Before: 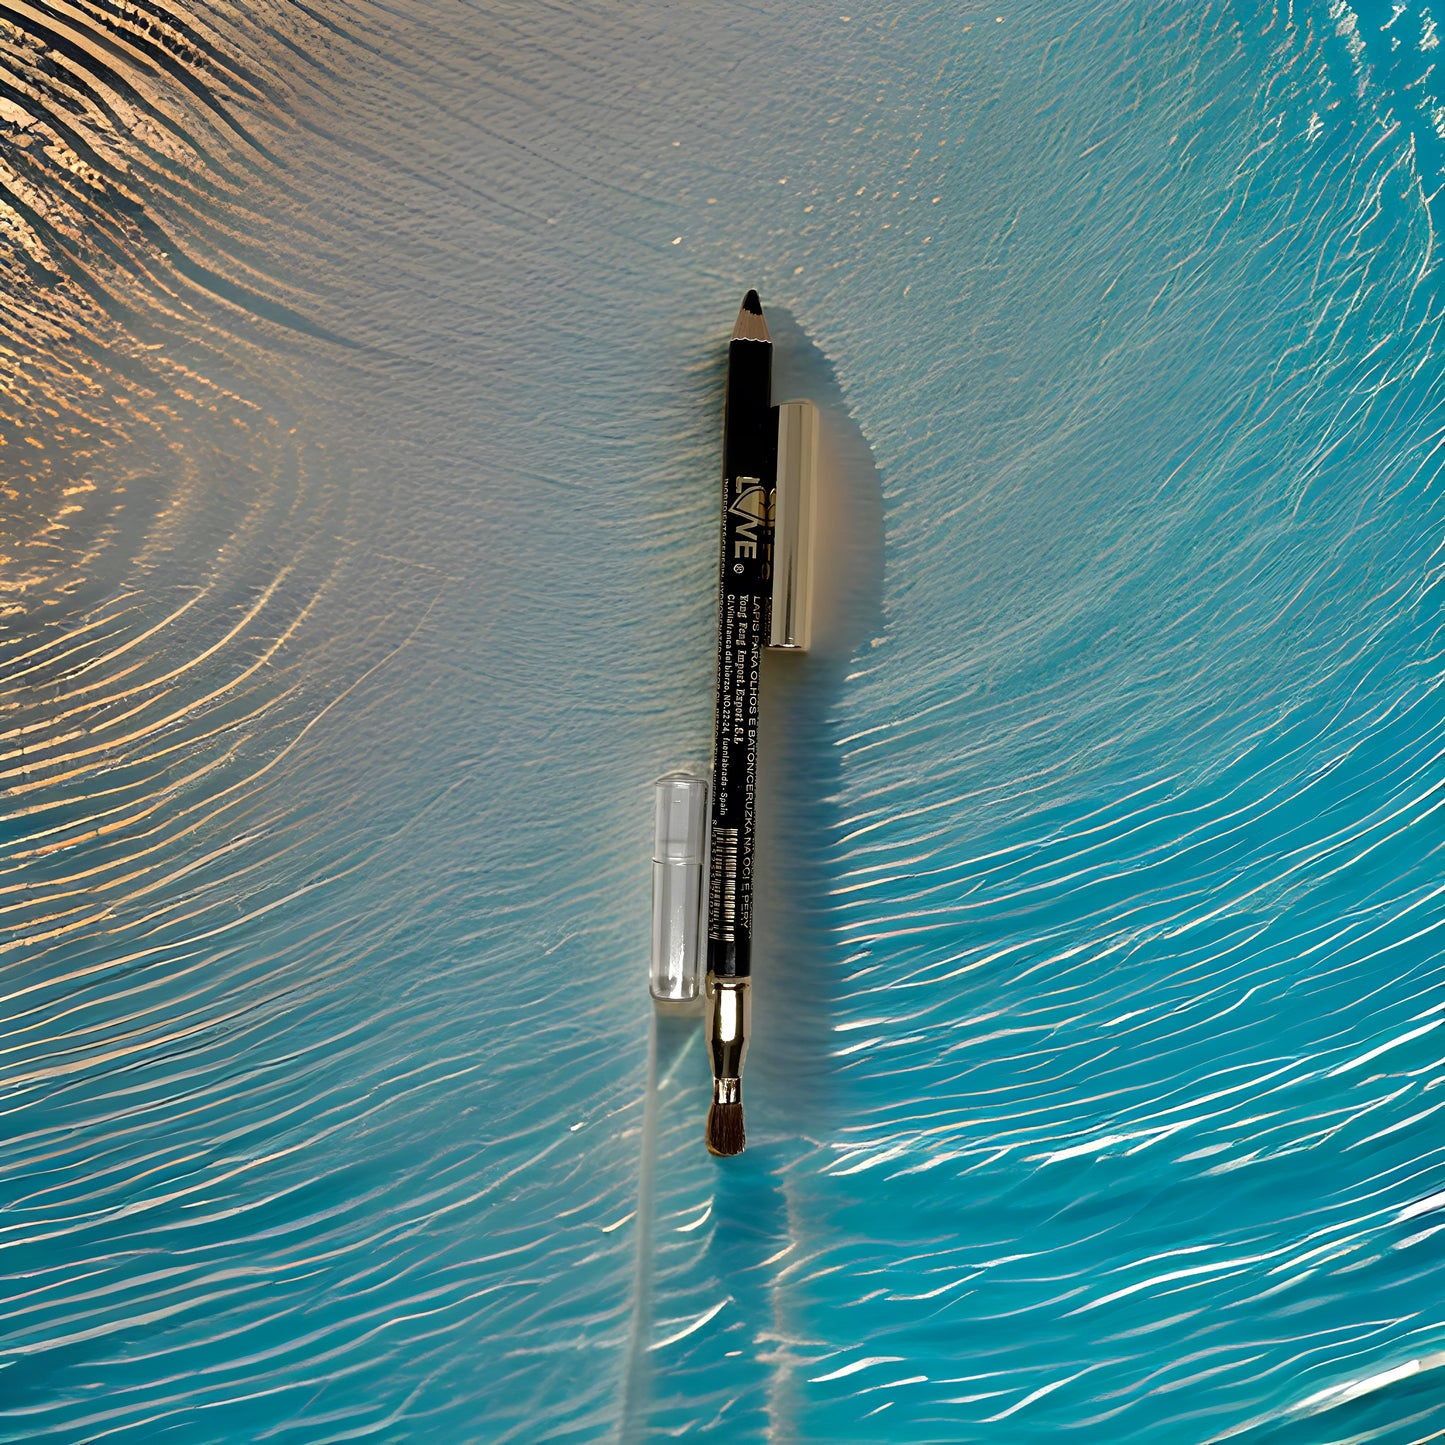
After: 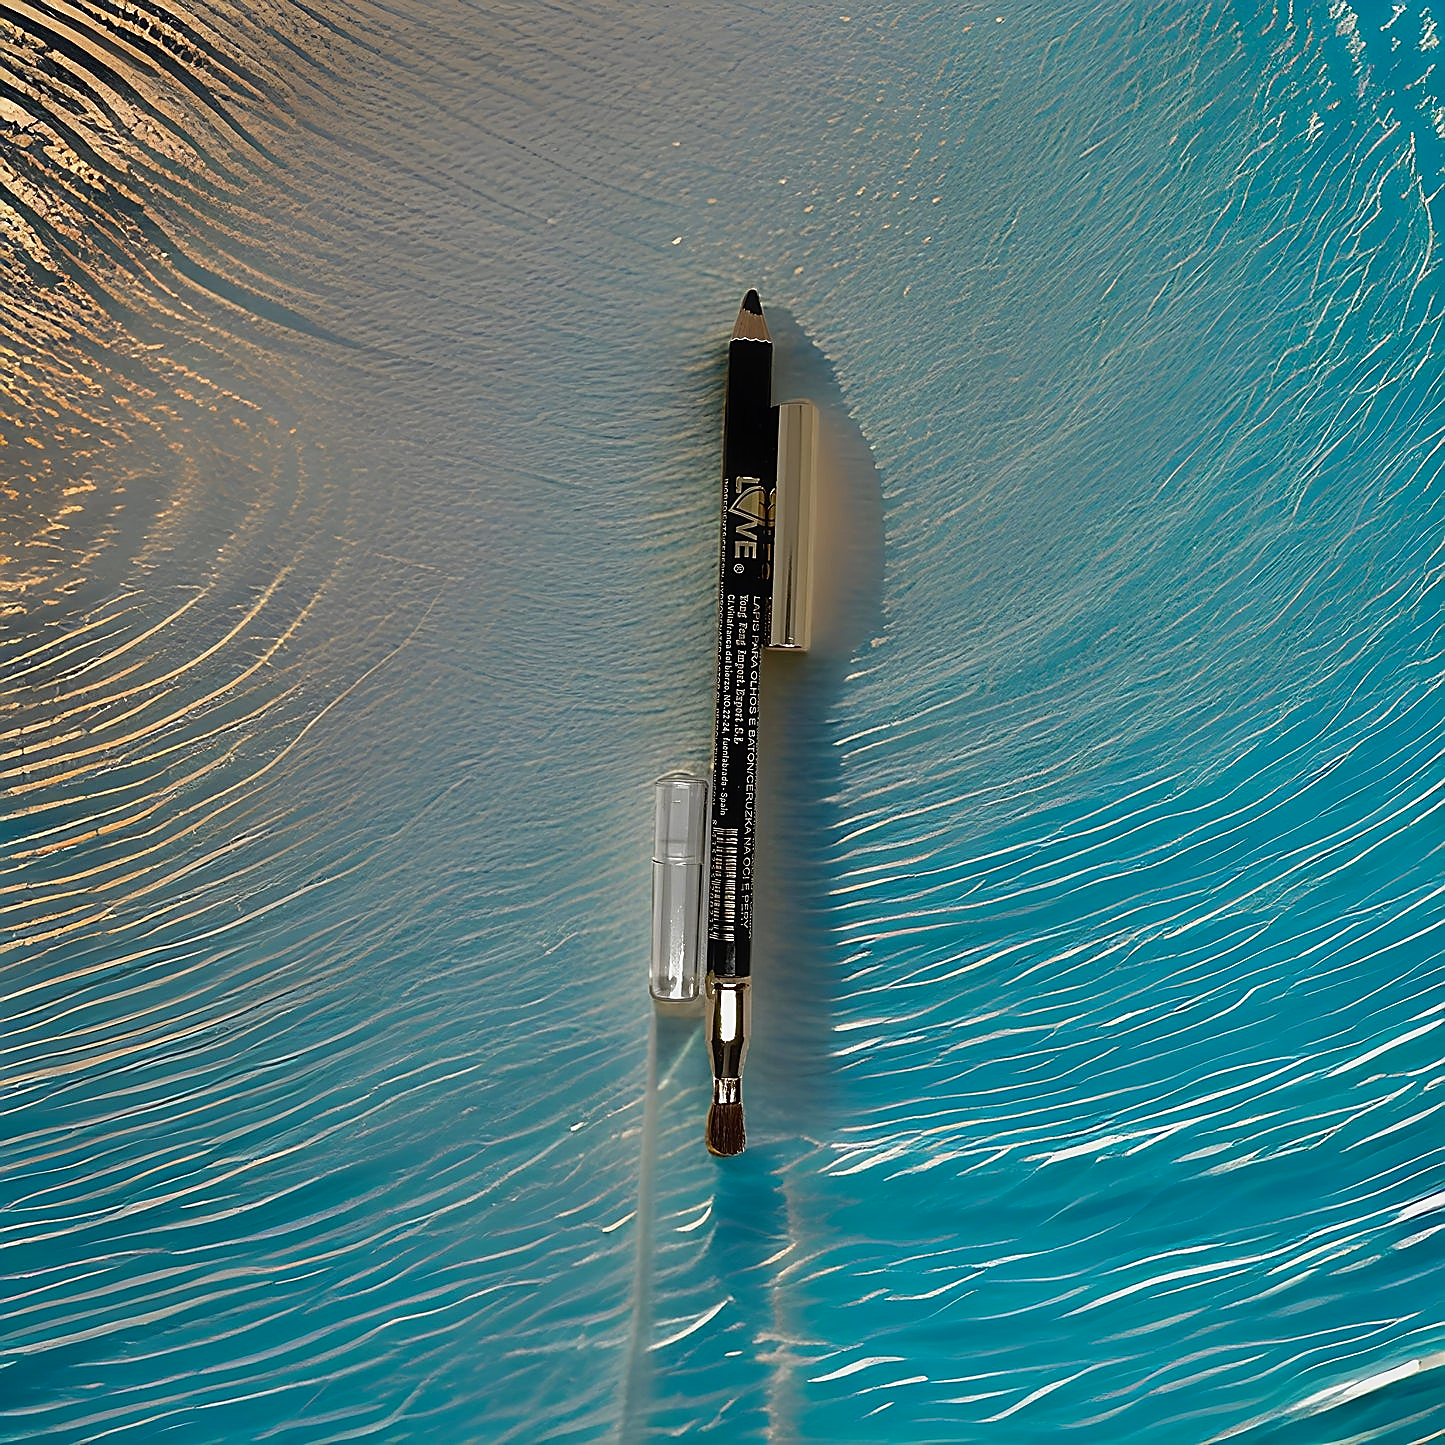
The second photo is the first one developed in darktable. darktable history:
exposure: exposure -0.072 EV, compensate highlight preservation false
sharpen: radius 1.427, amount 1.249, threshold 0.743
contrast brightness saturation: contrast 0.026, brightness -0.039
contrast equalizer: octaves 7, y [[0.5, 0.488, 0.462, 0.461, 0.491, 0.5], [0.5 ×6], [0.5 ×6], [0 ×6], [0 ×6]]
